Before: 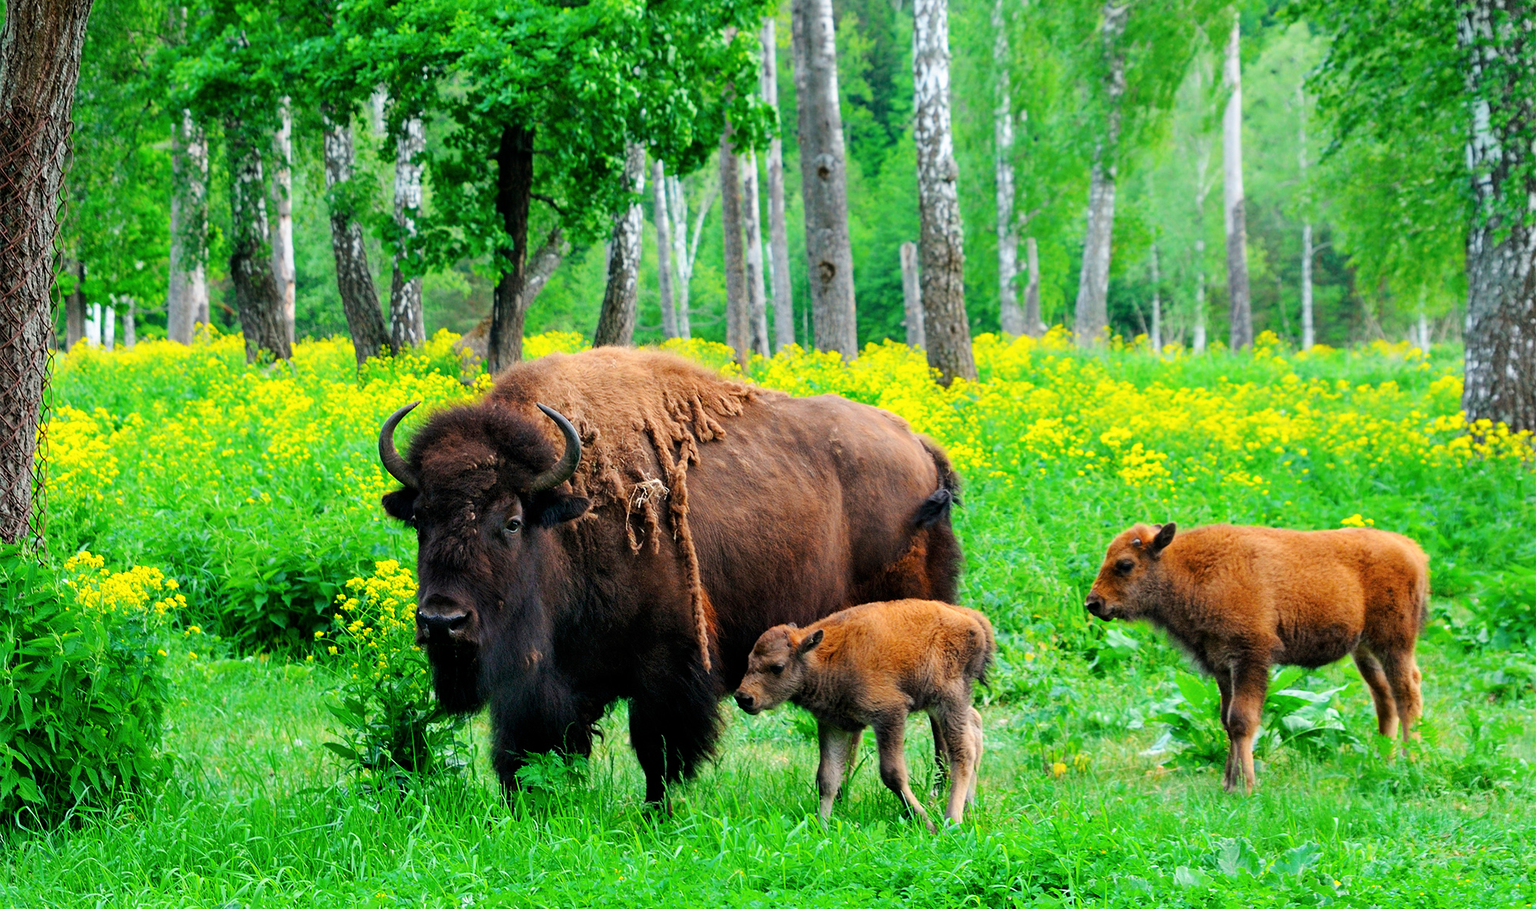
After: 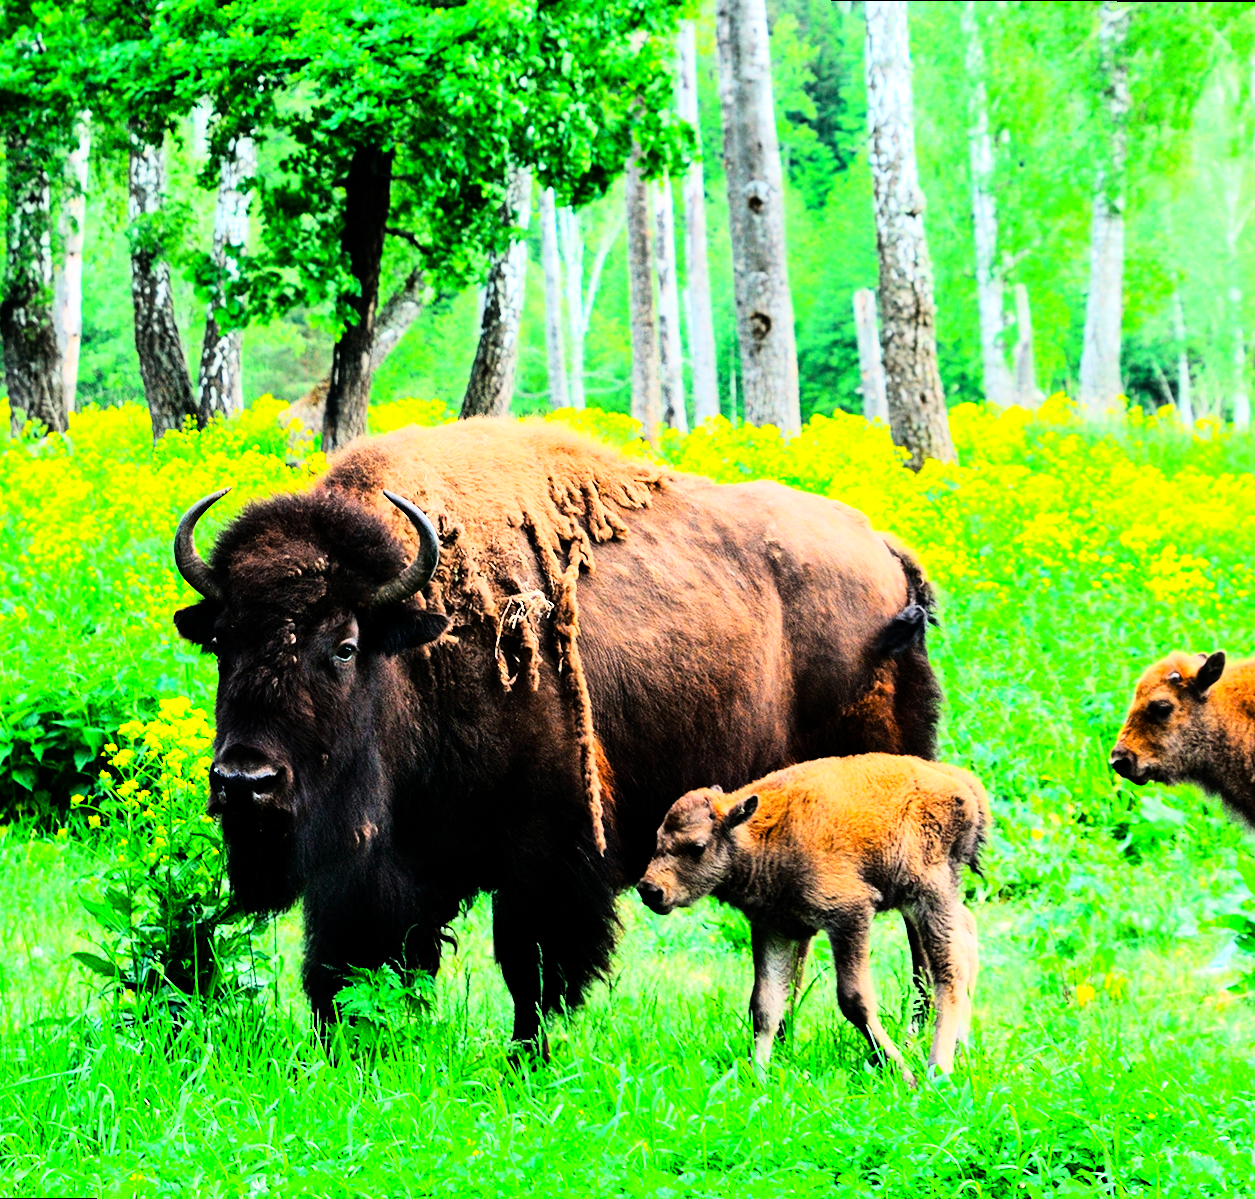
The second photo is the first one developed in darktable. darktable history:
rotate and perspective: rotation 0.215°, lens shift (vertical) -0.139, crop left 0.069, crop right 0.939, crop top 0.002, crop bottom 0.996
crop and rotate: left 13.342%, right 19.991%
rgb curve: curves: ch0 [(0, 0) (0.21, 0.15) (0.24, 0.21) (0.5, 0.75) (0.75, 0.96) (0.89, 0.99) (1, 1)]; ch1 [(0, 0.02) (0.21, 0.13) (0.25, 0.2) (0.5, 0.67) (0.75, 0.9) (0.89, 0.97) (1, 1)]; ch2 [(0, 0.02) (0.21, 0.13) (0.25, 0.2) (0.5, 0.67) (0.75, 0.9) (0.89, 0.97) (1, 1)], compensate middle gray true
